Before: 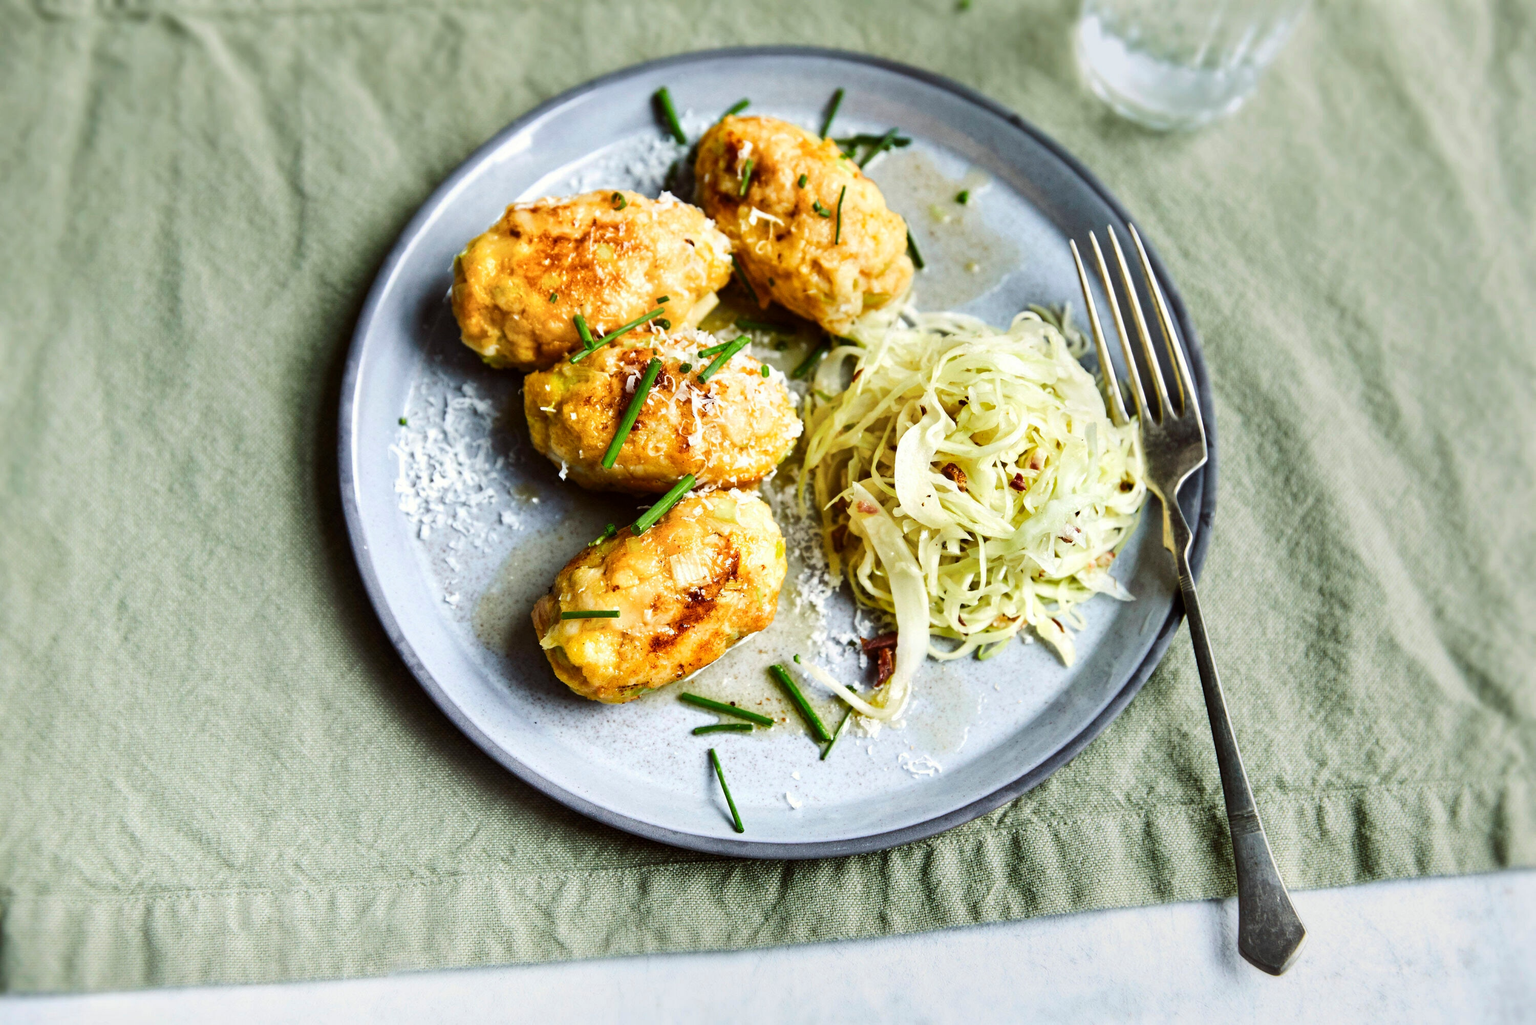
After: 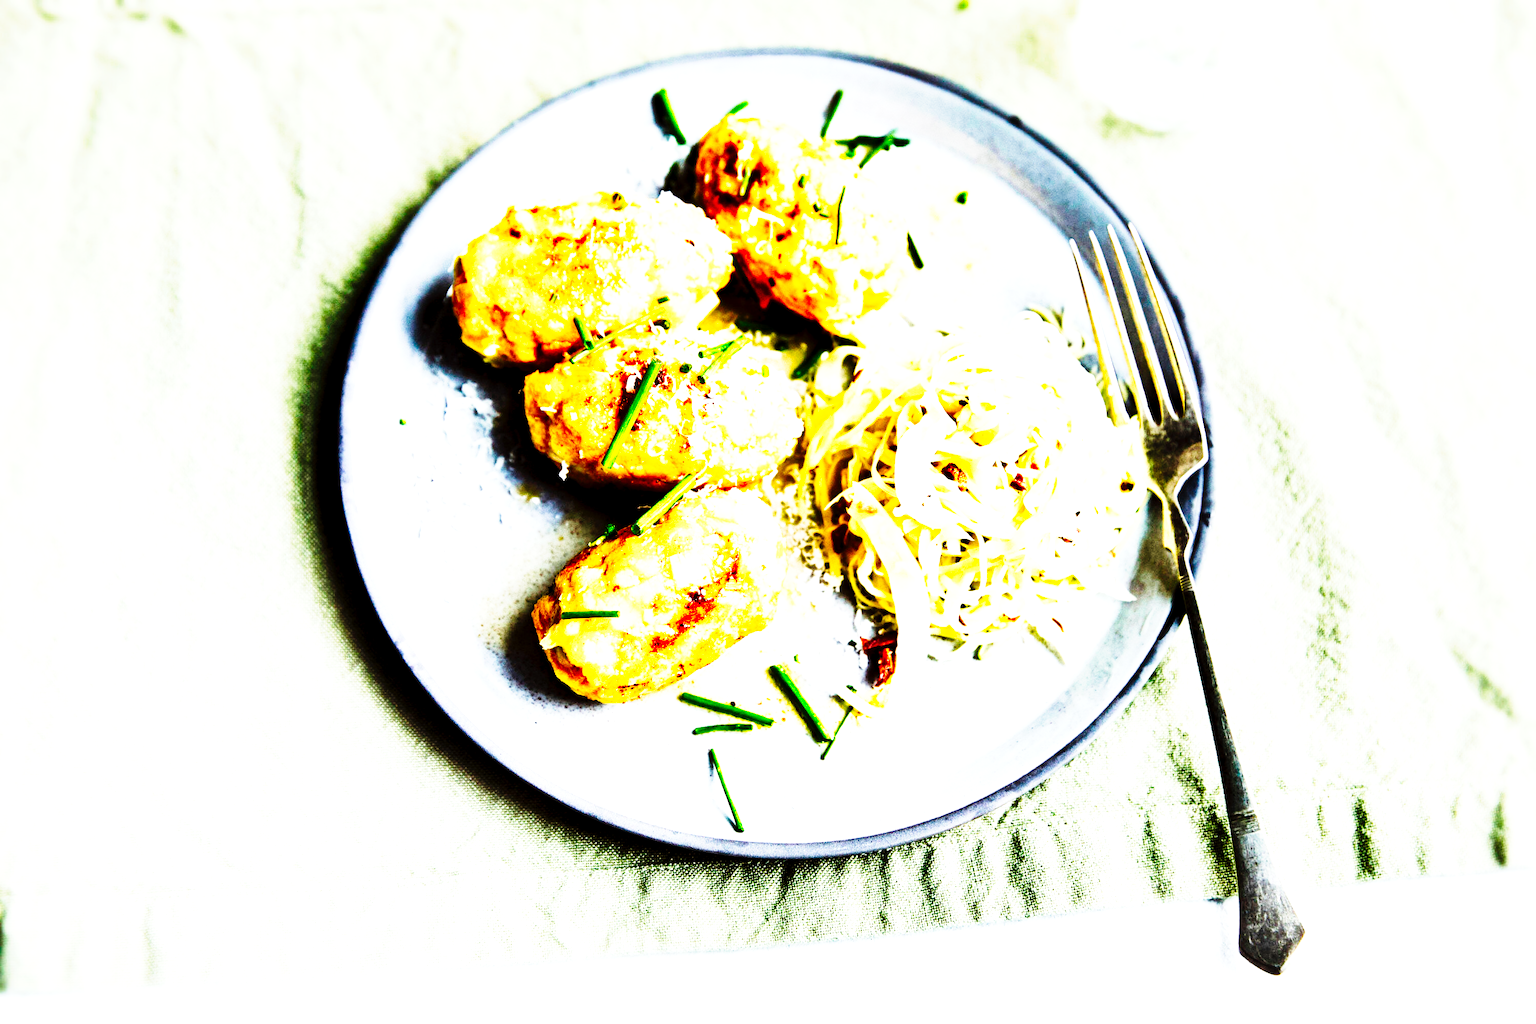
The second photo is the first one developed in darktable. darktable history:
exposure: black level correction 0.009, exposure 1.425 EV, compensate highlight preservation false
tone curve: curves: ch0 [(0, 0) (0.003, 0.005) (0.011, 0.008) (0.025, 0.01) (0.044, 0.014) (0.069, 0.017) (0.1, 0.022) (0.136, 0.028) (0.177, 0.037) (0.224, 0.049) (0.277, 0.091) (0.335, 0.168) (0.399, 0.292) (0.468, 0.463) (0.543, 0.637) (0.623, 0.792) (0.709, 0.903) (0.801, 0.963) (0.898, 0.985) (1, 1)], preserve colors none
